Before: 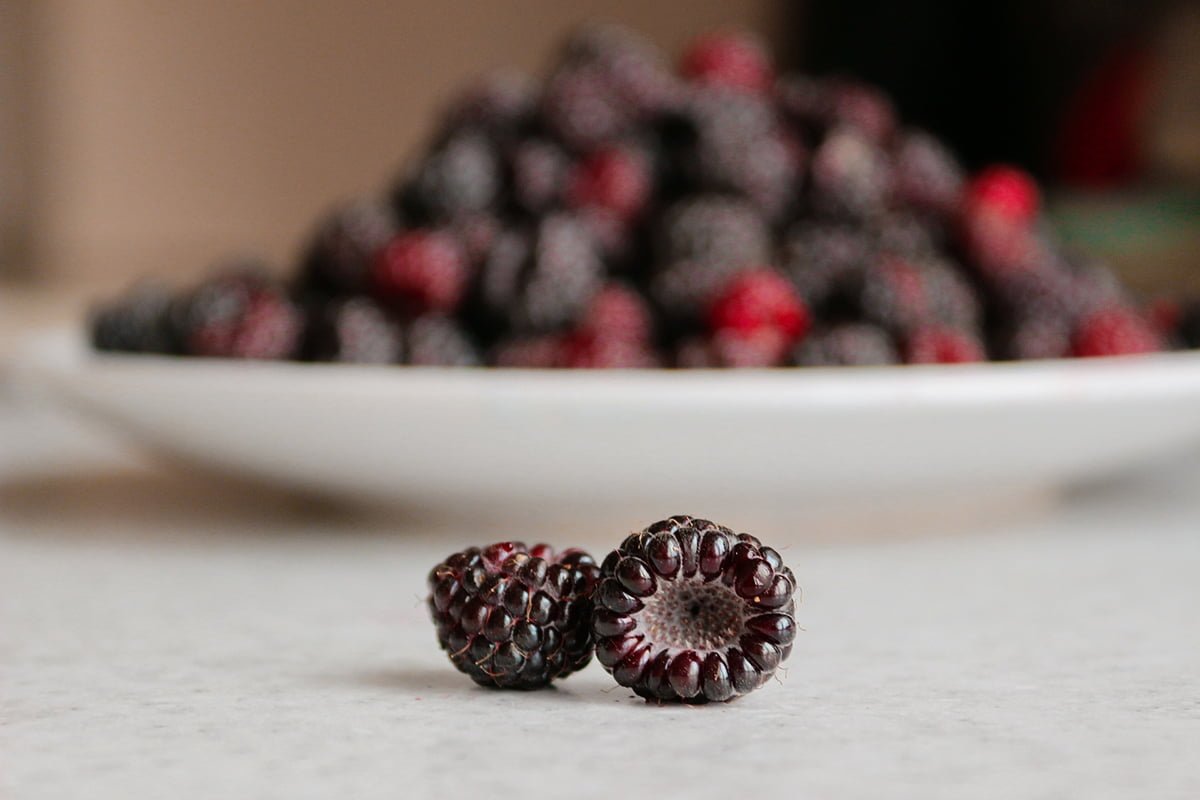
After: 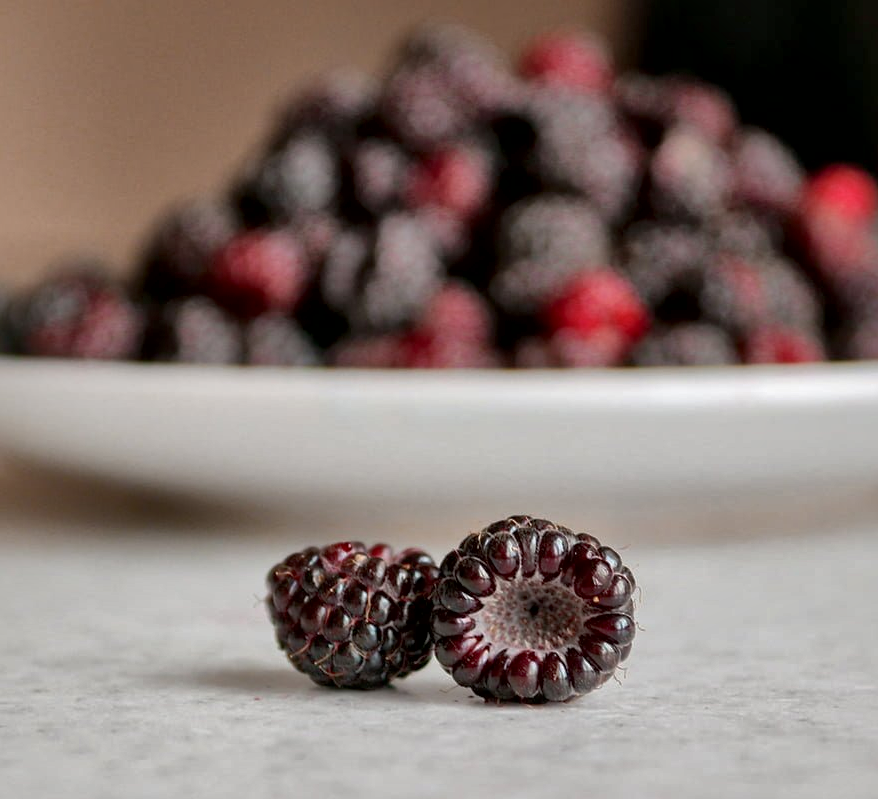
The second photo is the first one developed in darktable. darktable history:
shadows and highlights: on, module defaults
crop: left 13.443%, right 13.31%
local contrast: mode bilateral grid, contrast 20, coarseness 50, detail 179%, midtone range 0.2
